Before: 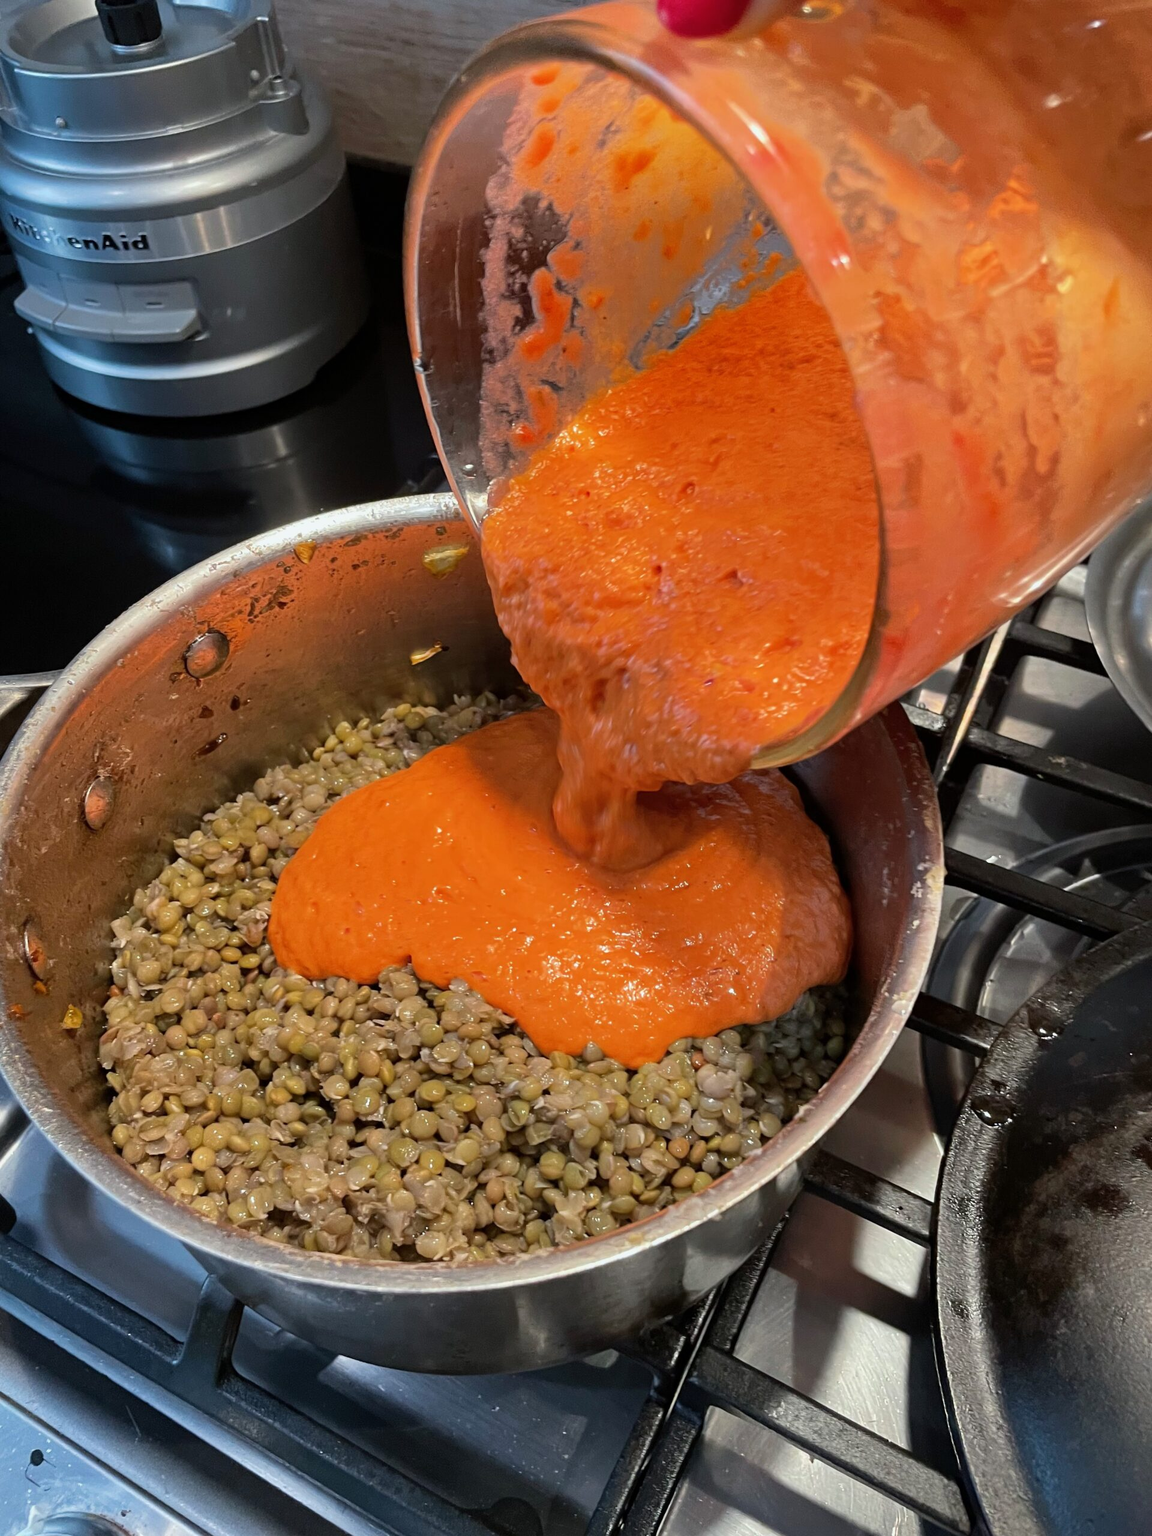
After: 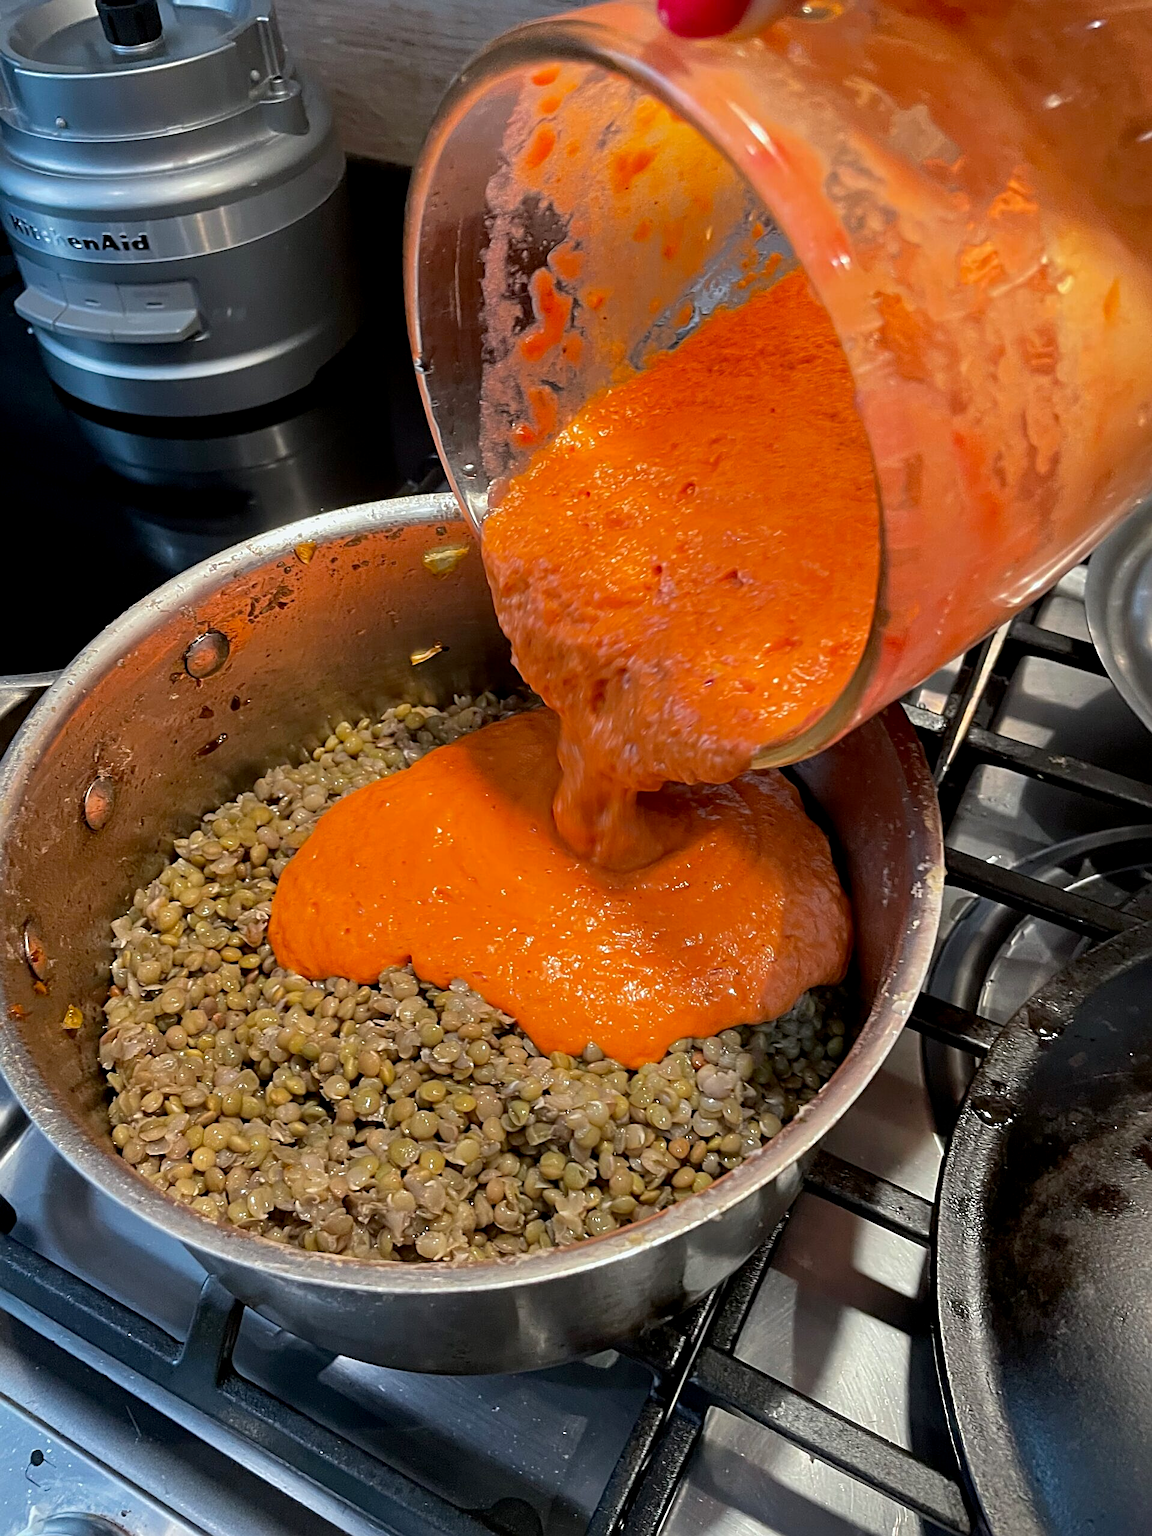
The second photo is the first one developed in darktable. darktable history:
sharpen: radius 2.767
